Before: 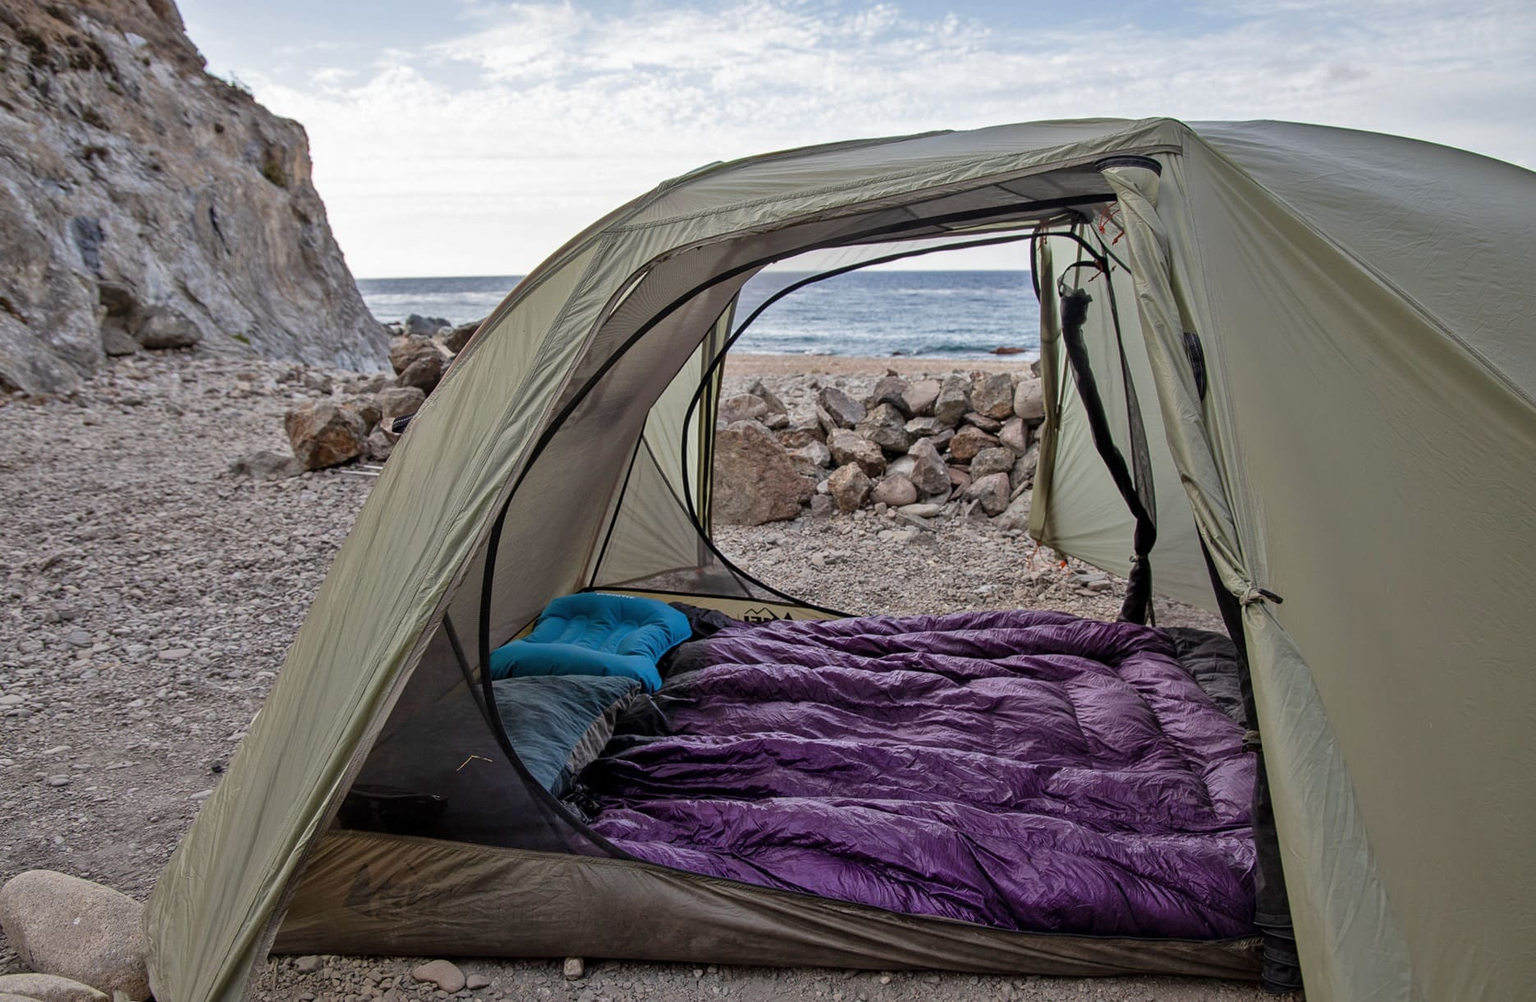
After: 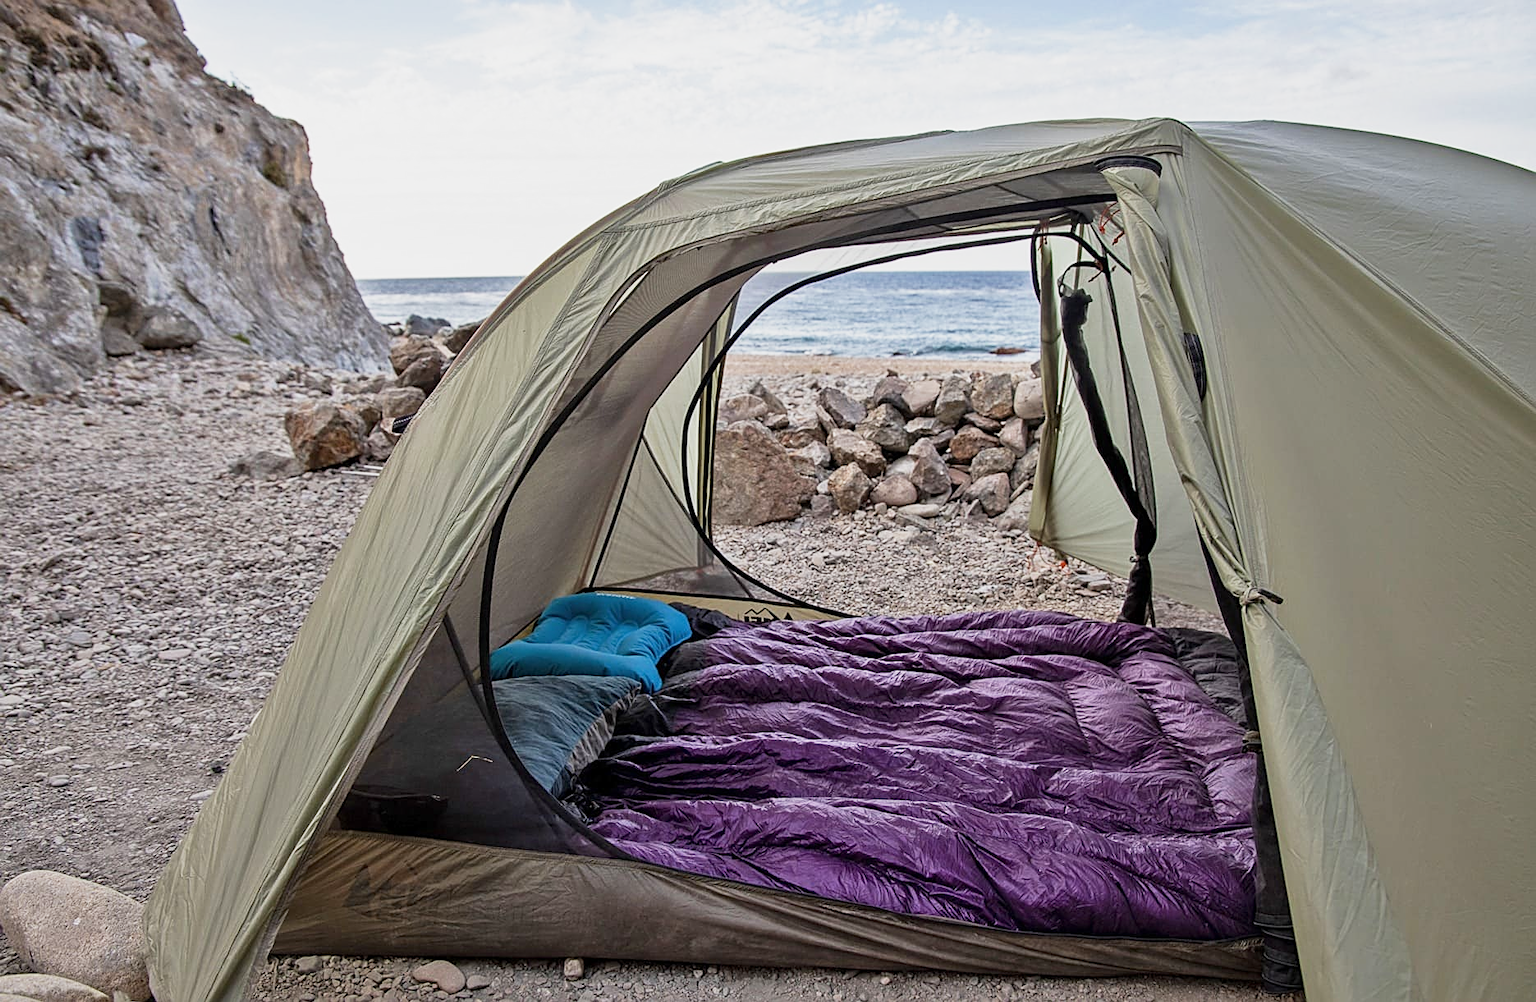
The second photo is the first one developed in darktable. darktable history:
sharpen: on, module defaults
base curve: curves: ch0 [(0, 0) (0.088, 0.125) (0.176, 0.251) (0.354, 0.501) (0.613, 0.749) (1, 0.877)], preserve colors none
